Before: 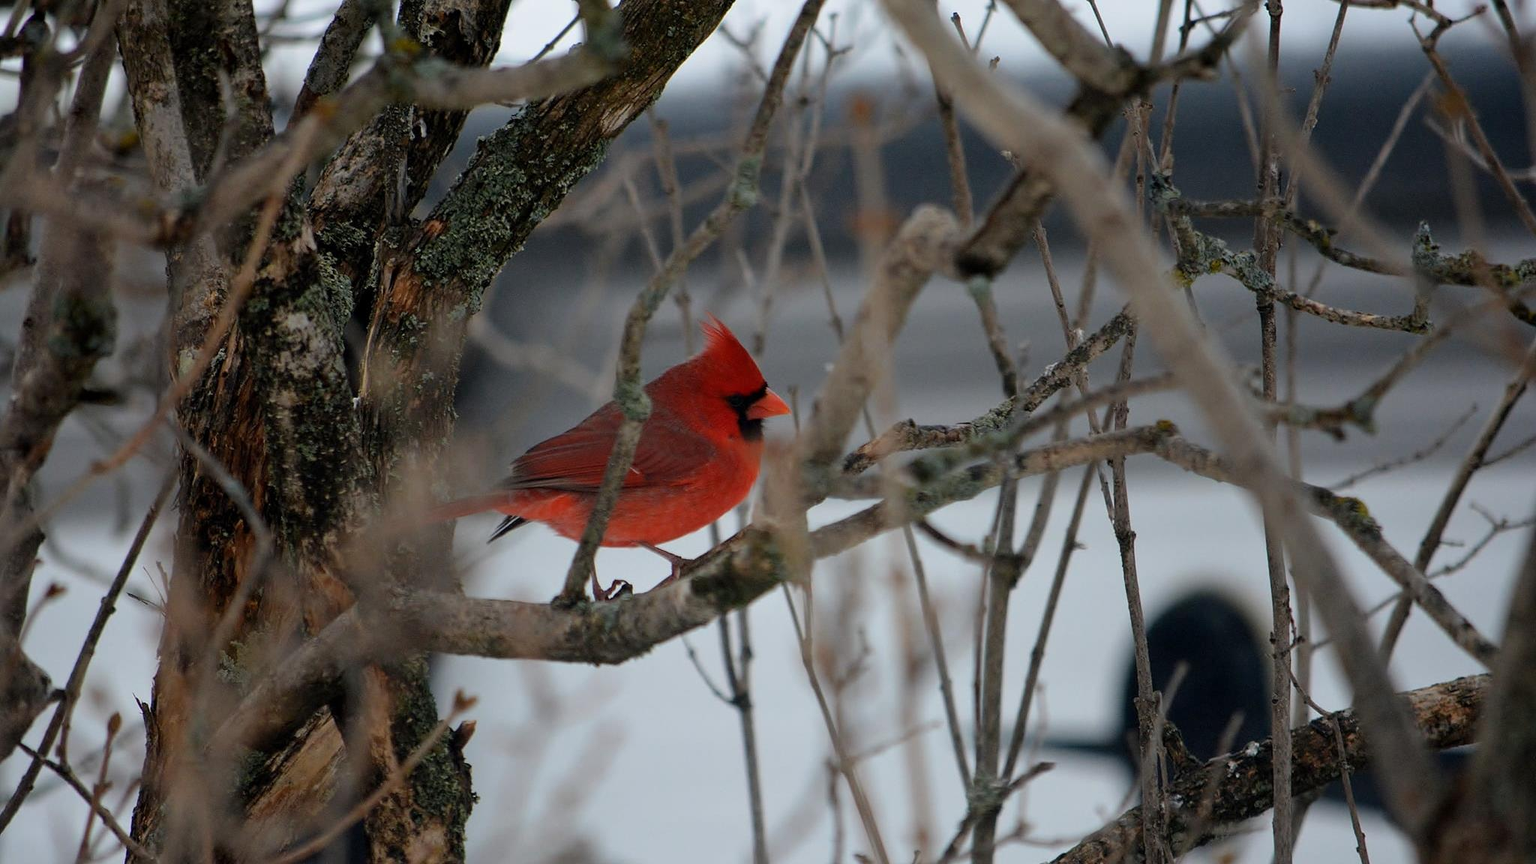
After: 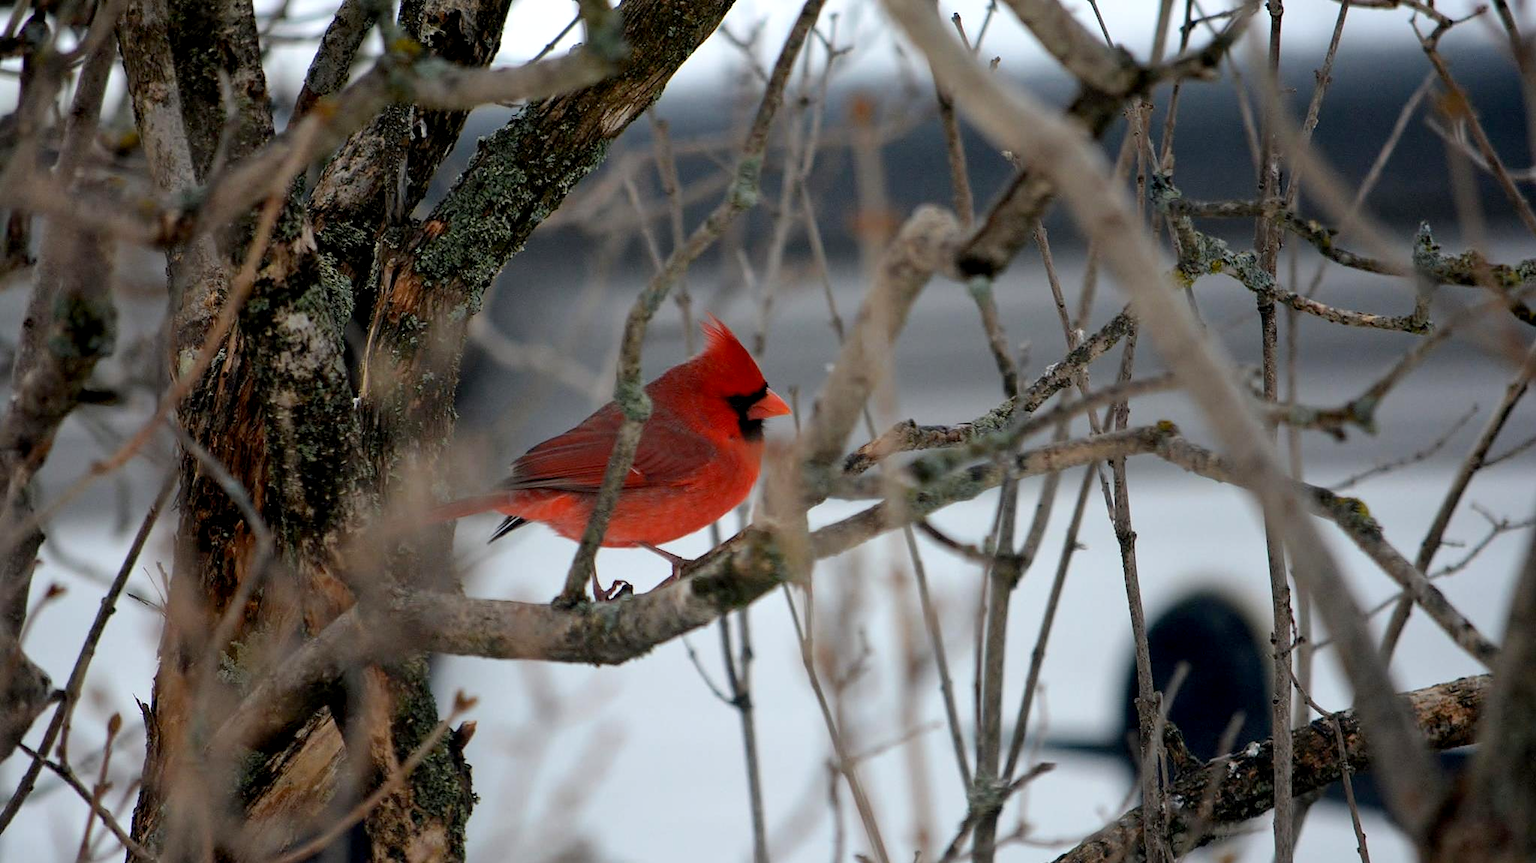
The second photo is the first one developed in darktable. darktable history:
crop: left 0.022%
exposure: black level correction 0.003, exposure 0.38 EV, compensate highlight preservation false
